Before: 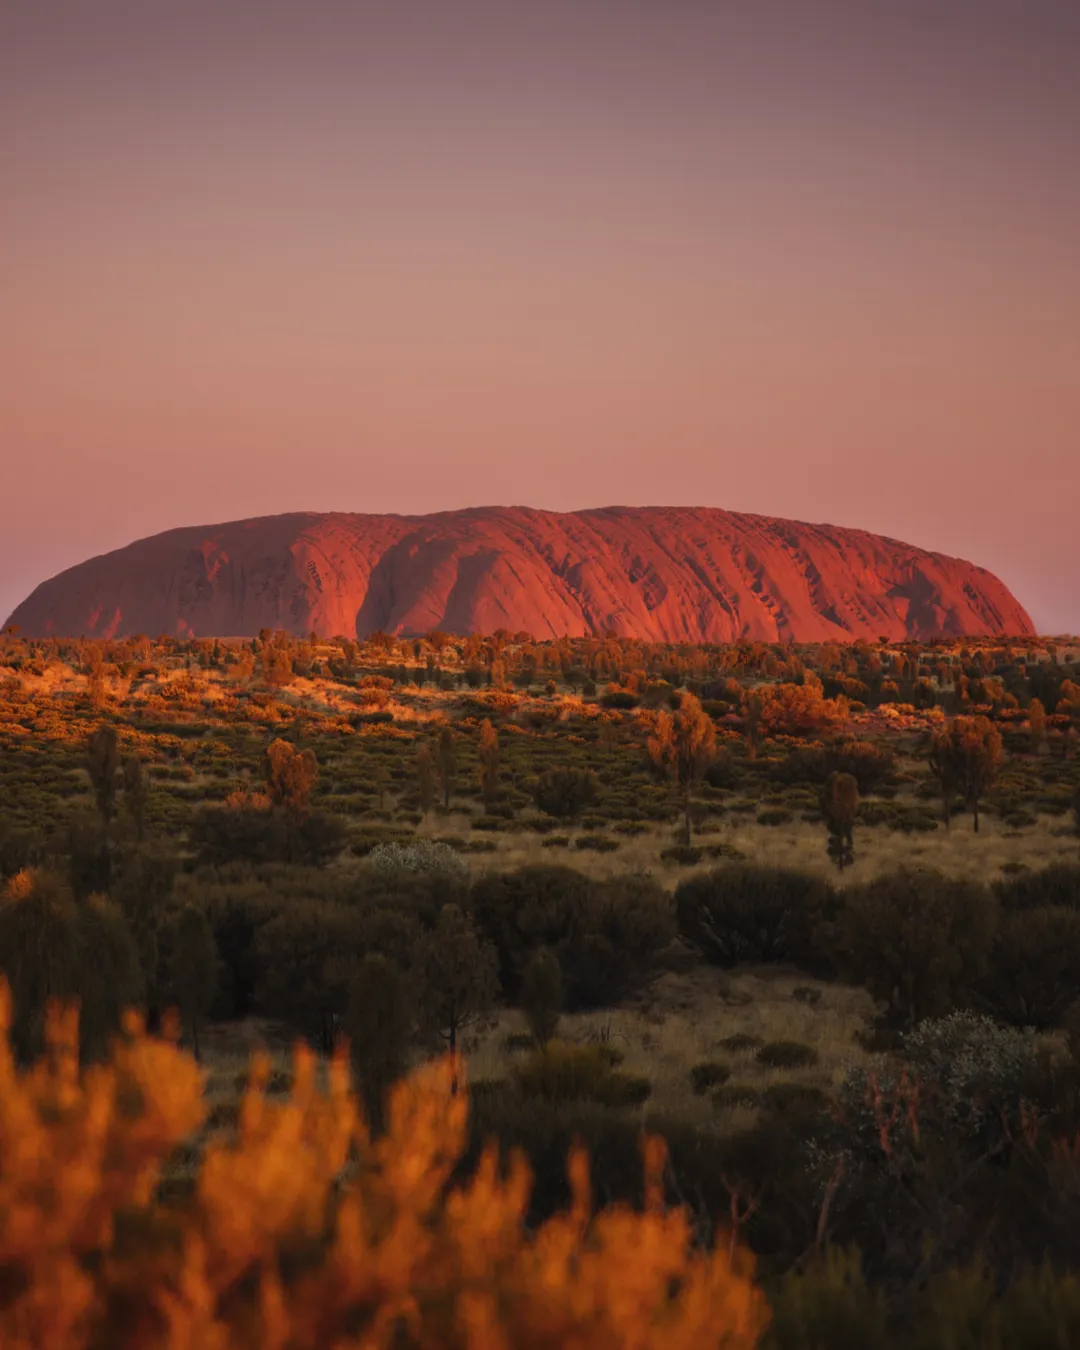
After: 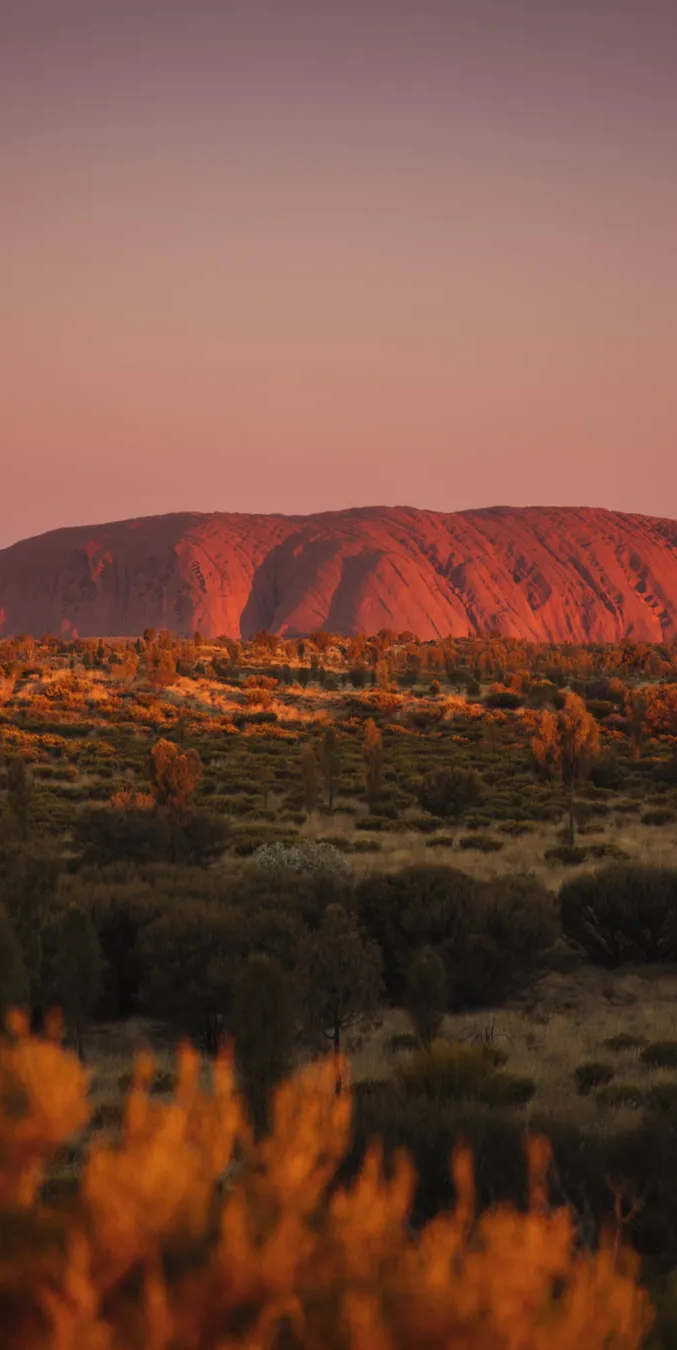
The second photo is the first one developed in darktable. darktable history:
crop: left 10.747%, right 26.476%
